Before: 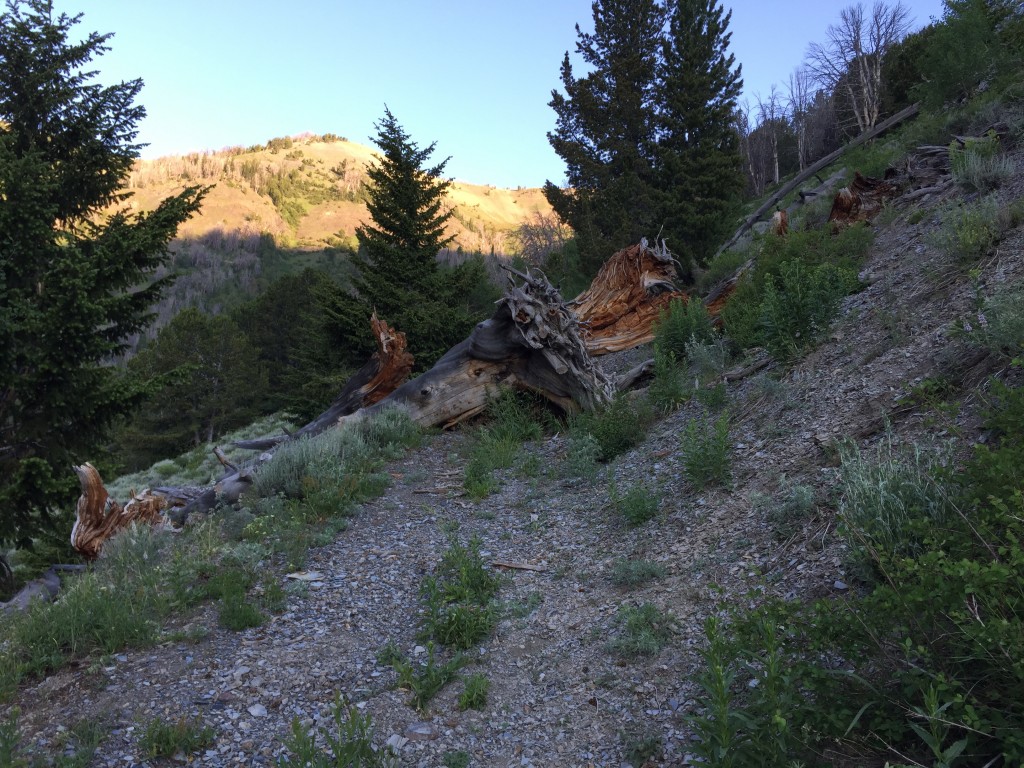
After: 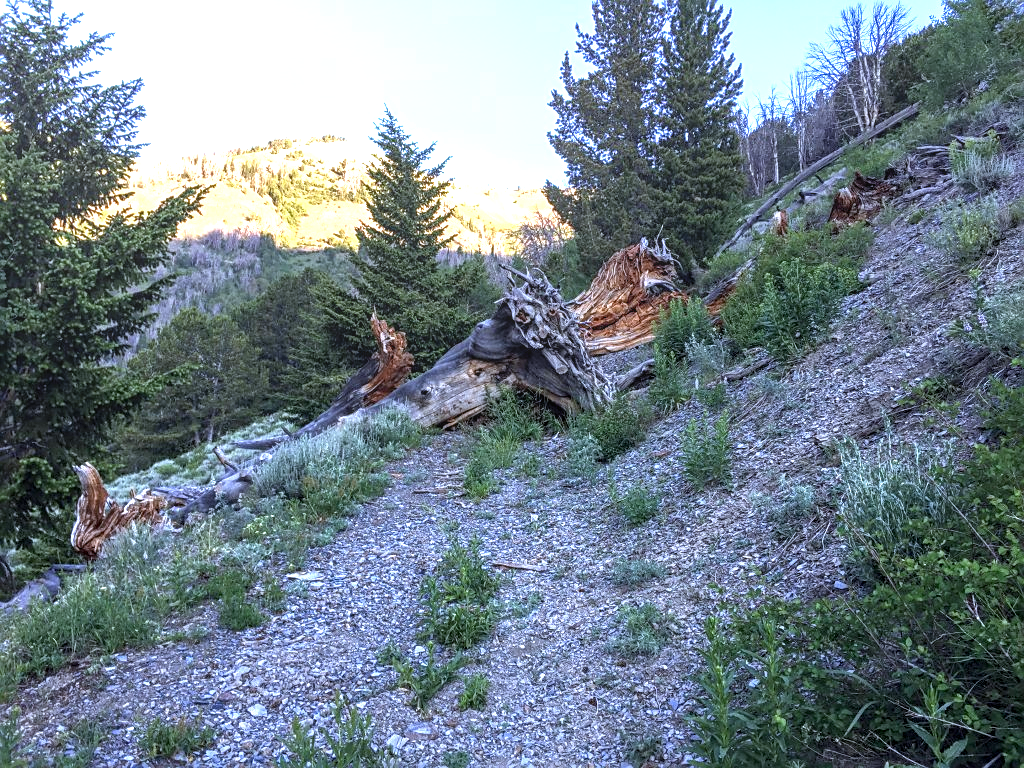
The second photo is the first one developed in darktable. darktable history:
exposure: black level correction 0.001, exposure 0.5 EV, compensate exposure bias true, compensate highlight preservation false
levels: levels [0, 0.394, 0.787]
white balance: red 0.948, green 1.02, blue 1.176
local contrast: highlights 0%, shadows 0%, detail 133%
sharpen: on, module defaults
